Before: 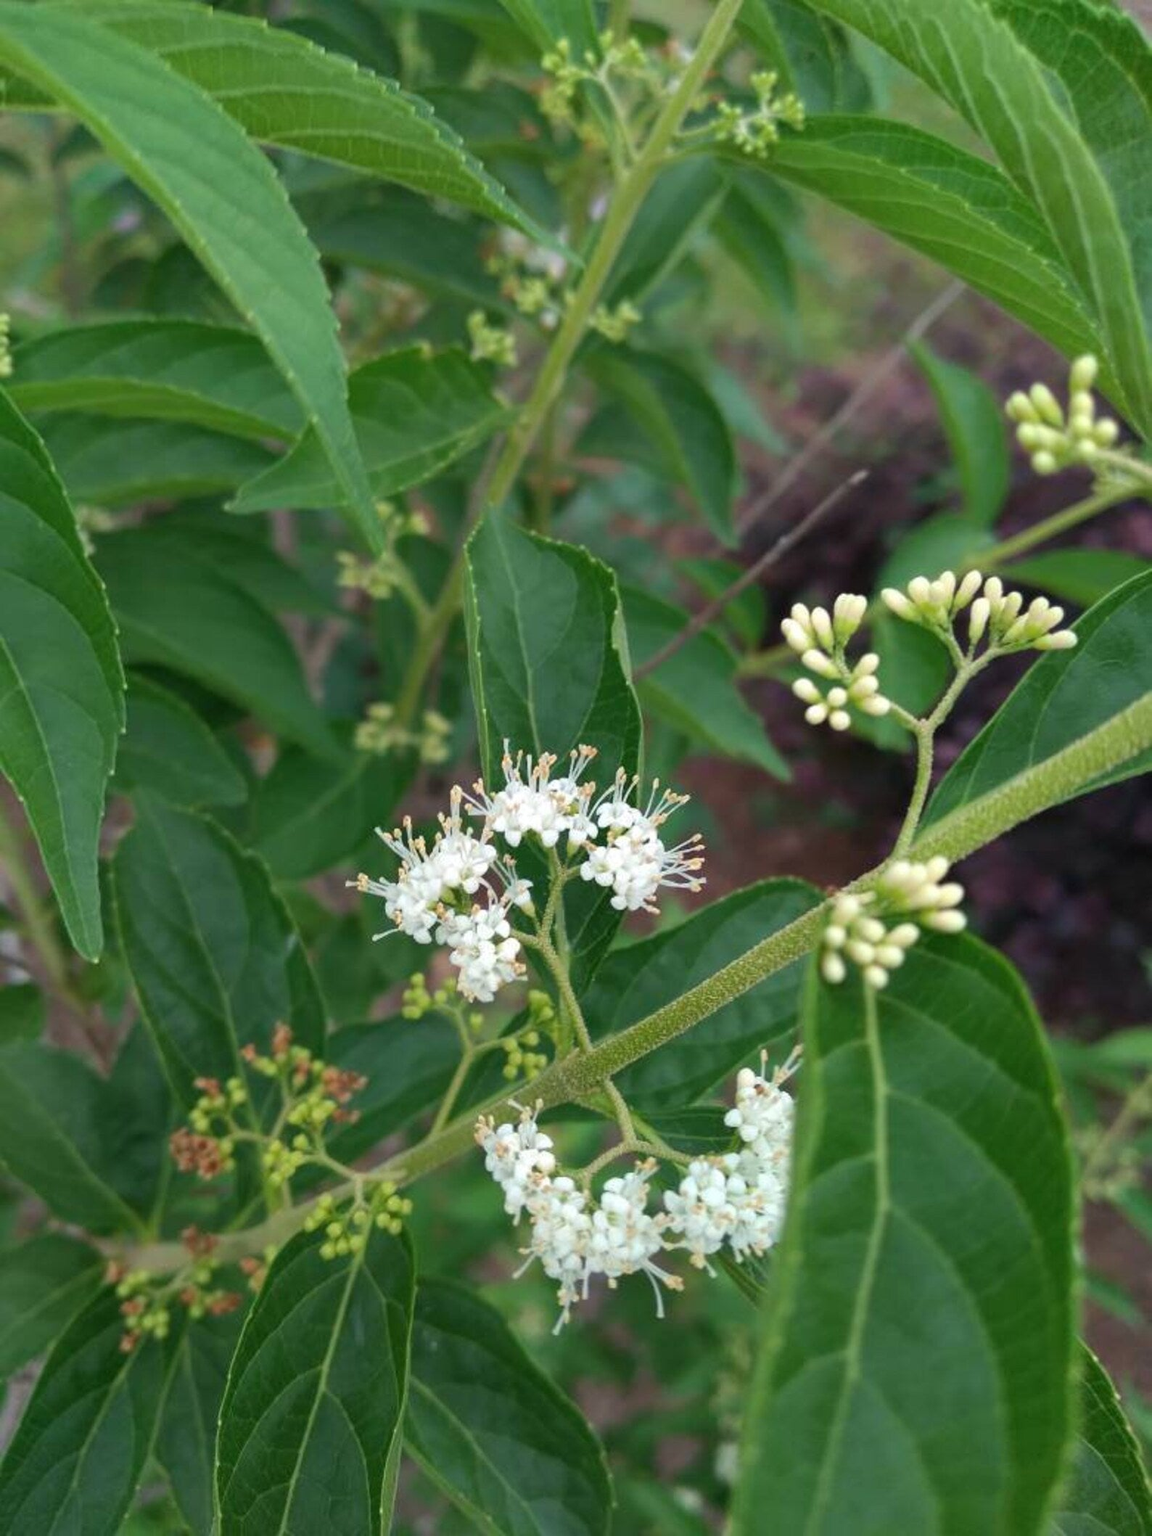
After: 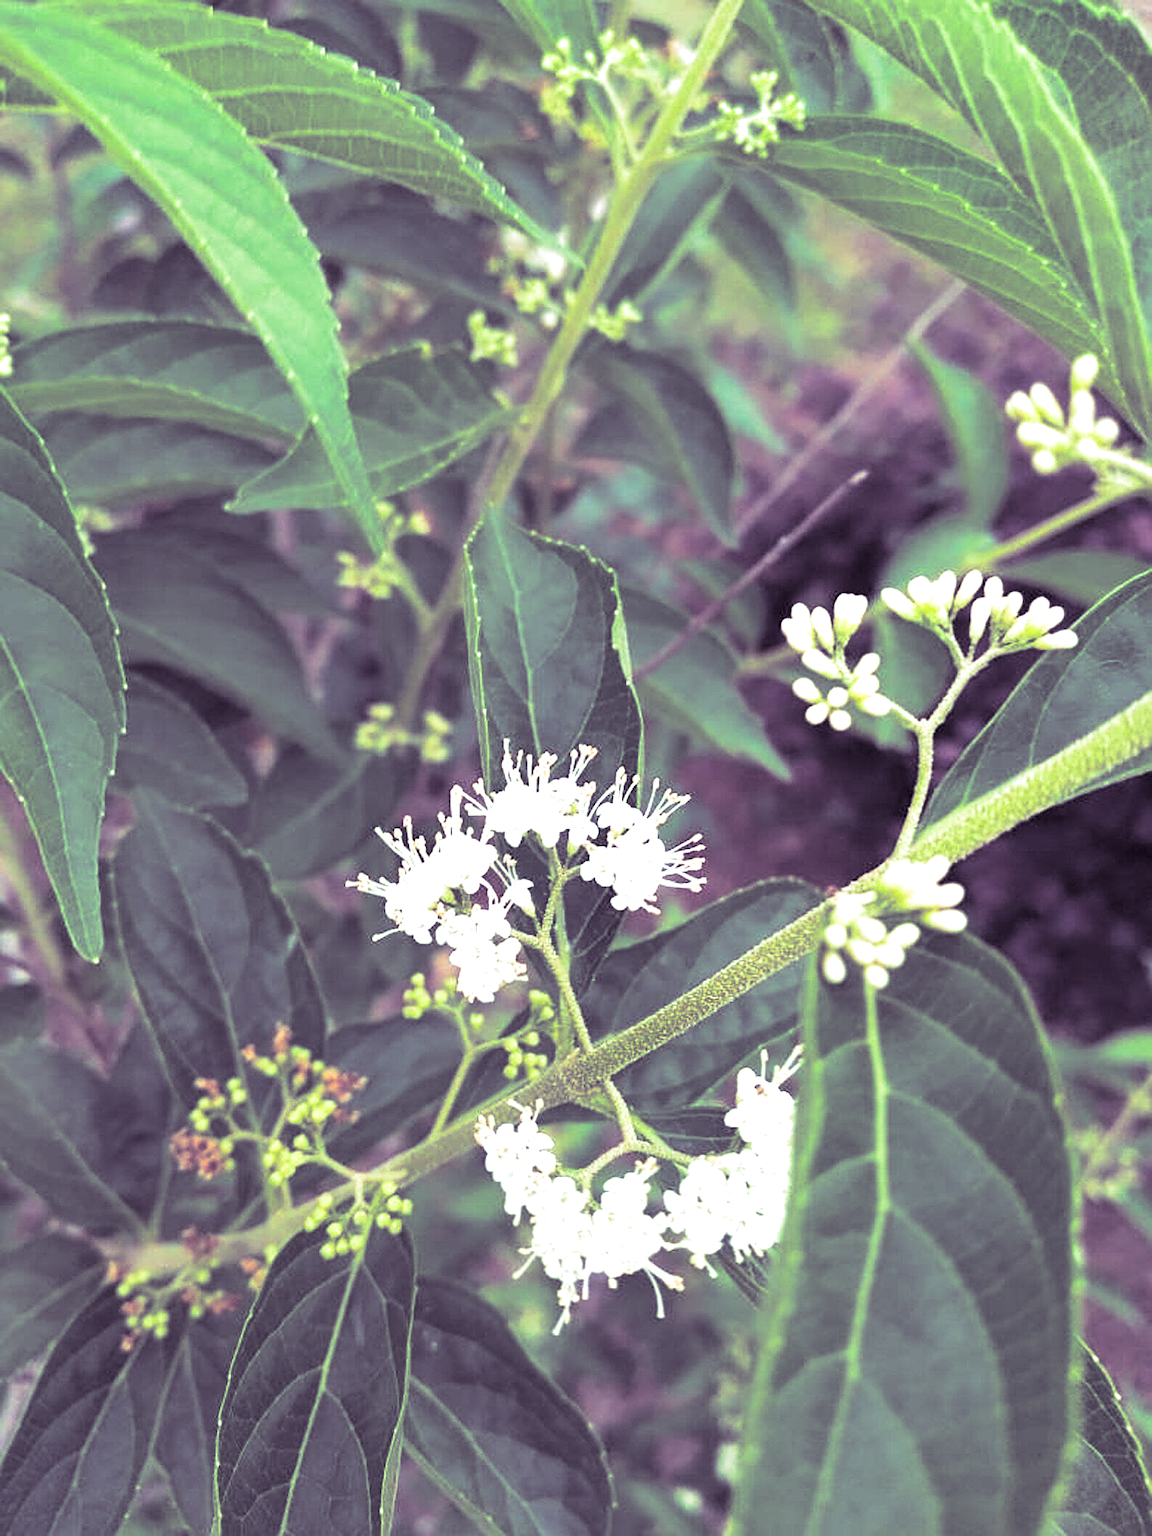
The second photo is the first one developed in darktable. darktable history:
sharpen: on, module defaults
exposure: black level correction 0.001, exposure 1.3 EV, compensate highlight preservation false
split-toning: shadows › hue 266.4°, shadows › saturation 0.4, highlights › hue 61.2°, highlights › saturation 0.3, compress 0%
